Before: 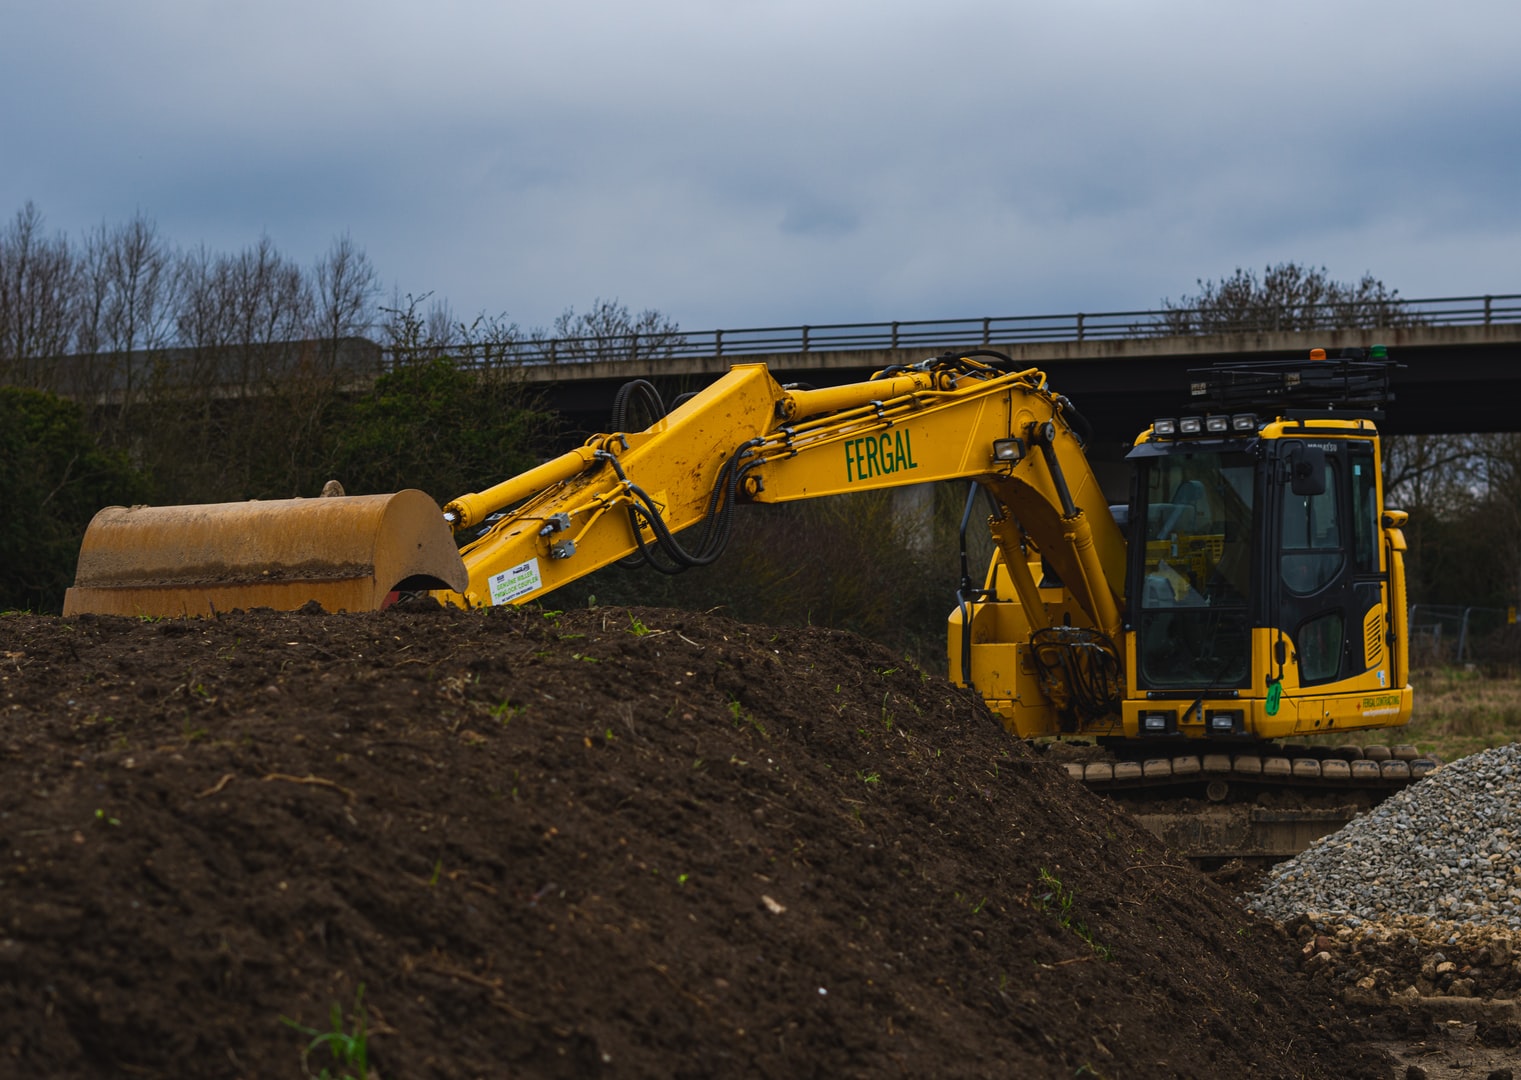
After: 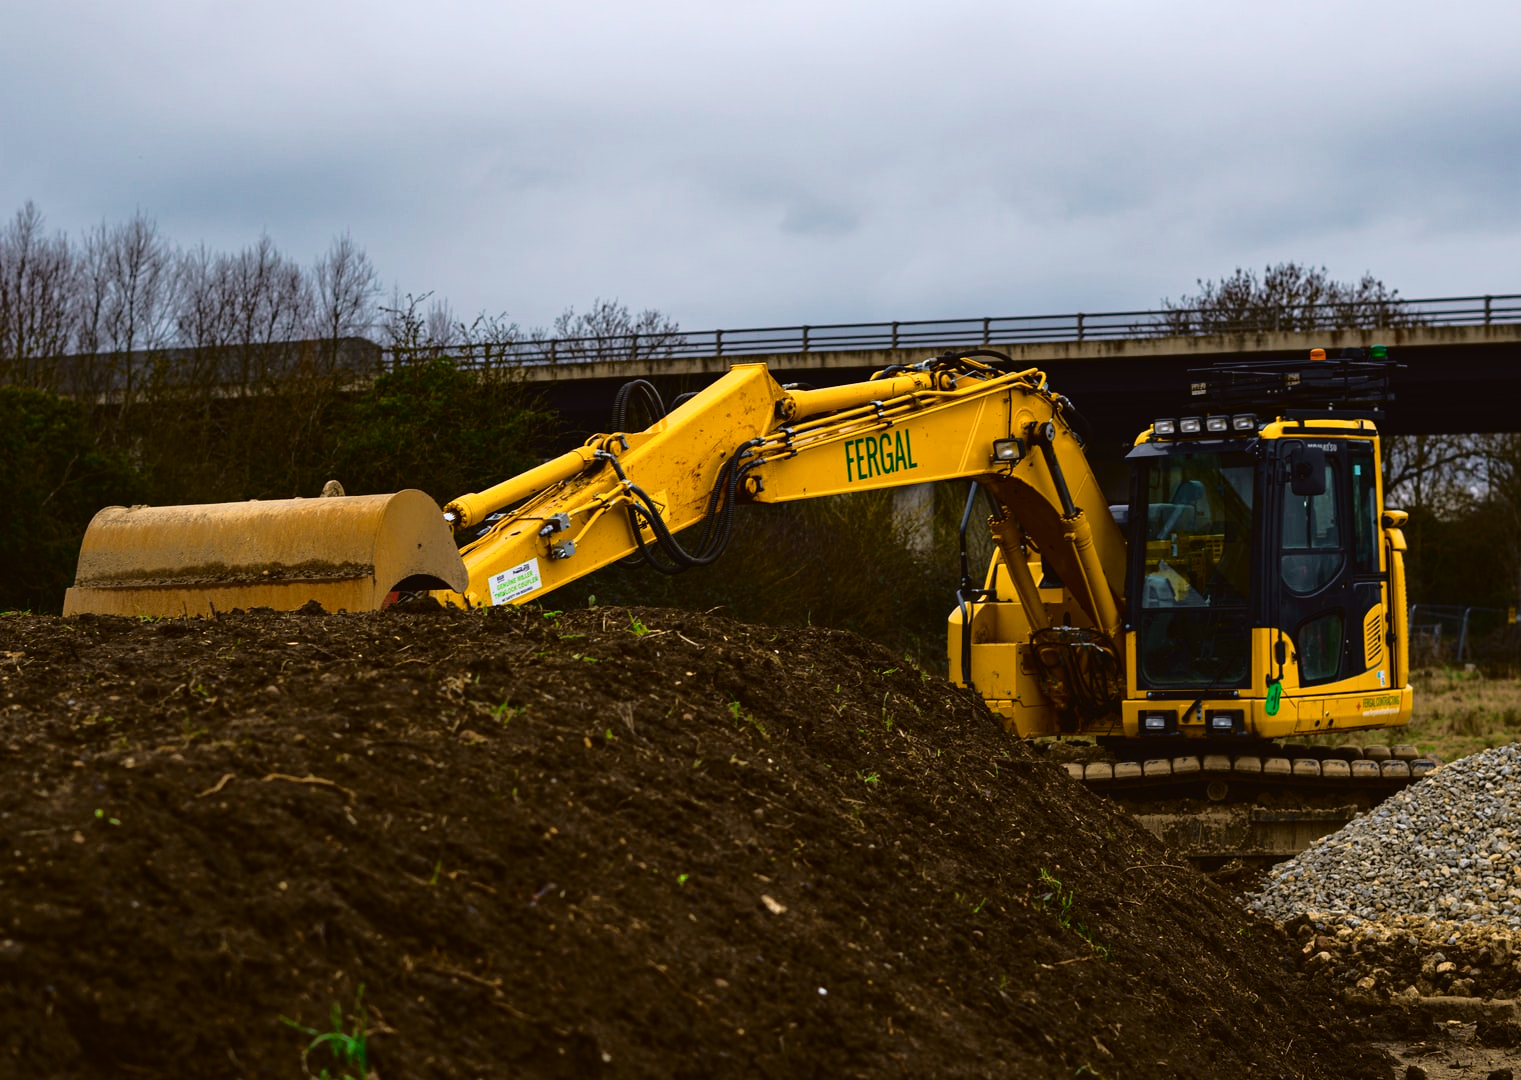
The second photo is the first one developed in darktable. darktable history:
tone curve: curves: ch0 [(0, 0.015) (0.091, 0.055) (0.184, 0.159) (0.304, 0.382) (0.492, 0.579) (0.628, 0.755) (0.832, 0.932) (0.984, 0.963)]; ch1 [(0, 0) (0.34, 0.235) (0.493, 0.5) (0.554, 0.56) (0.764, 0.815) (1, 1)]; ch2 [(0, 0) (0.44, 0.458) (0.476, 0.477) (0.542, 0.586) (0.674, 0.724) (1, 1)], color space Lab, independent channels, preserve colors none
white balance: red 1, blue 1
